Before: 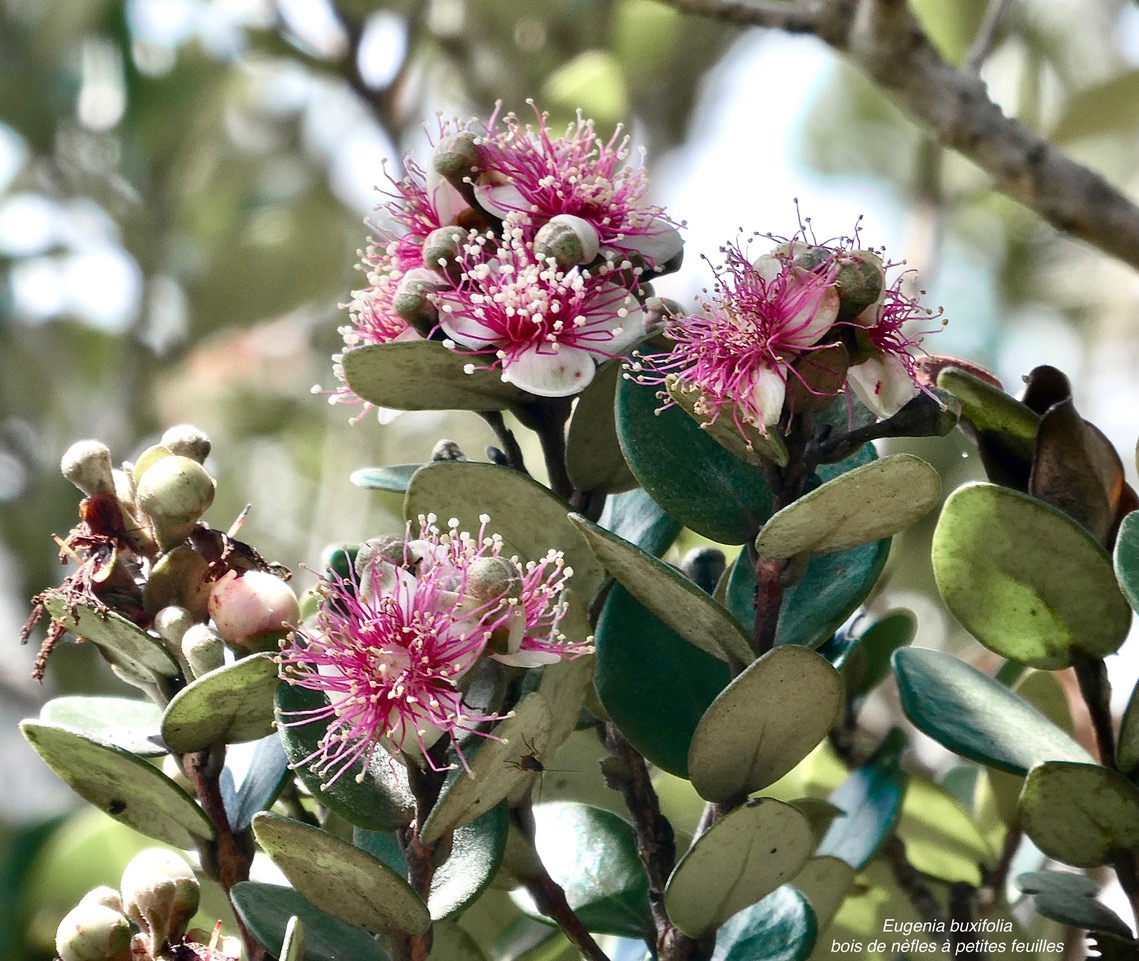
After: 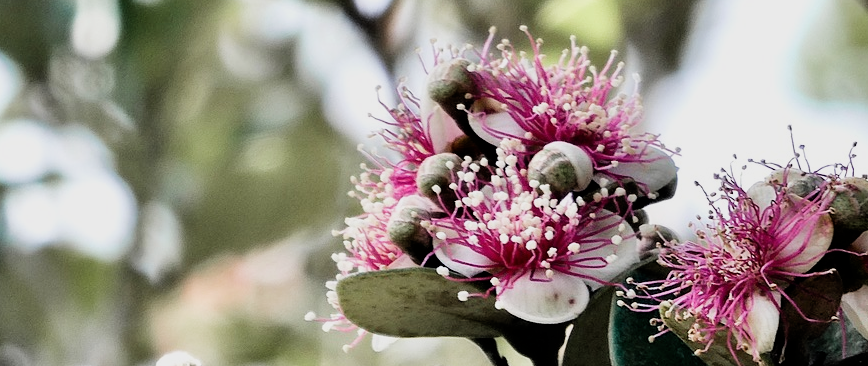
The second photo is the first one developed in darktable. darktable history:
crop: left 0.579%, top 7.627%, right 23.167%, bottom 54.275%
filmic rgb: black relative exposure -5 EV, white relative exposure 3.5 EV, hardness 3.19, contrast 1.3, highlights saturation mix -50%
